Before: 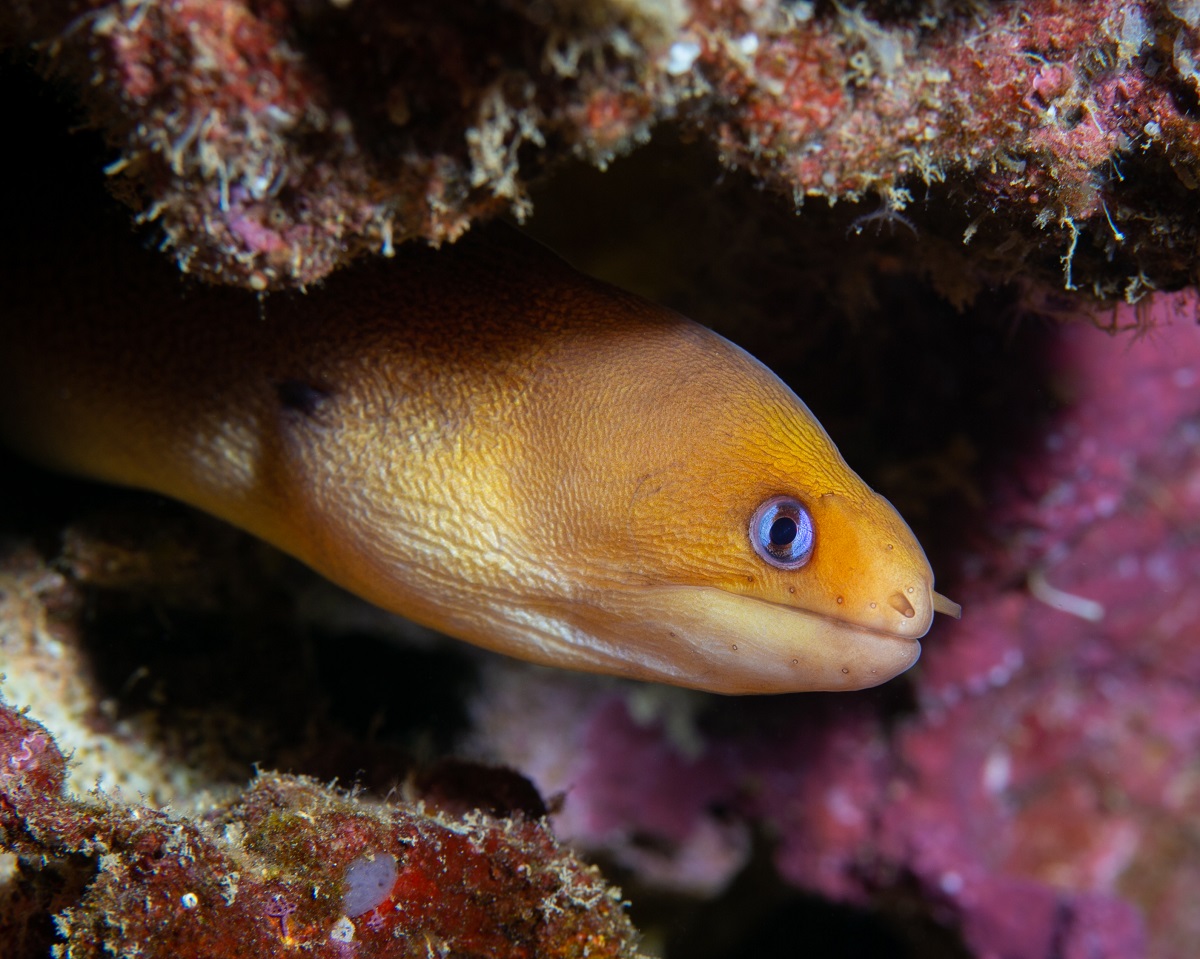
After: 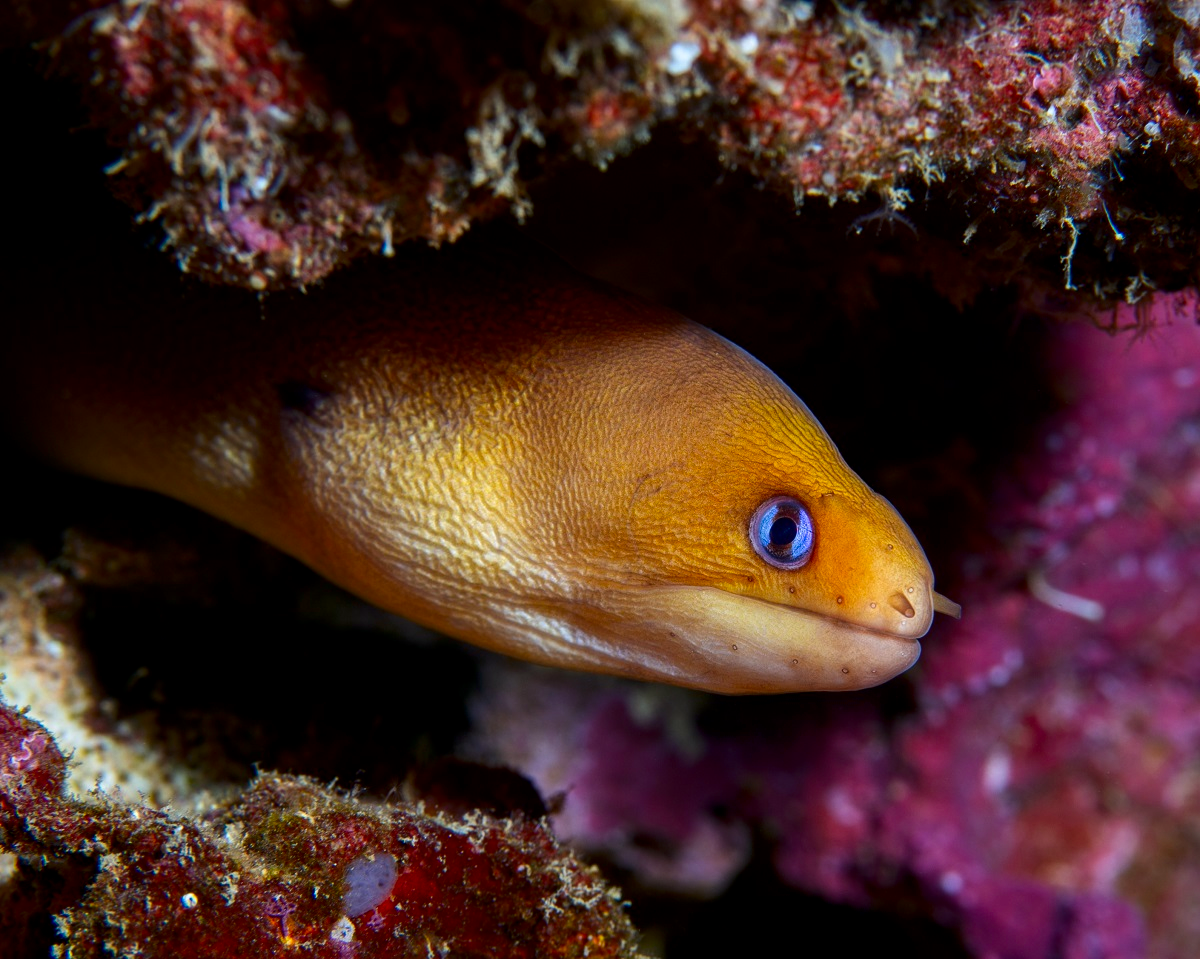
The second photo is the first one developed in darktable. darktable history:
local contrast: highlights 100%, shadows 100%, detail 120%, midtone range 0.2
white balance: red 1.009, blue 1.027
contrast brightness saturation: contrast 0.12, brightness -0.12, saturation 0.2
